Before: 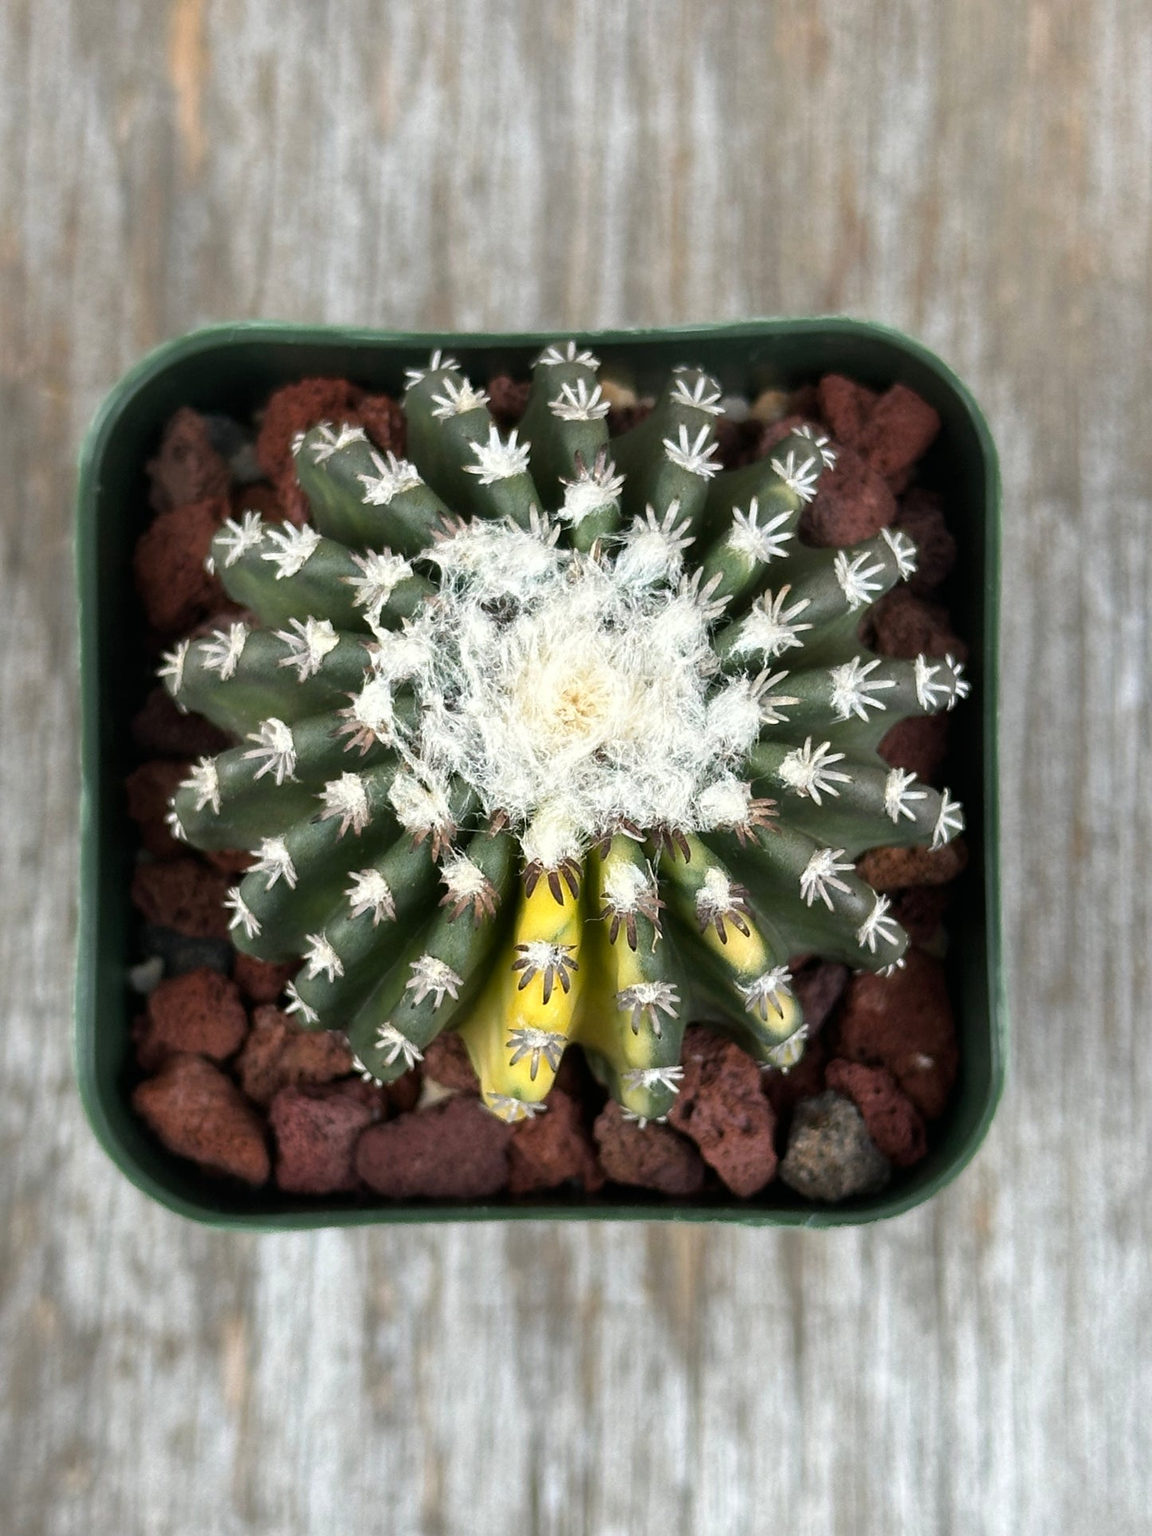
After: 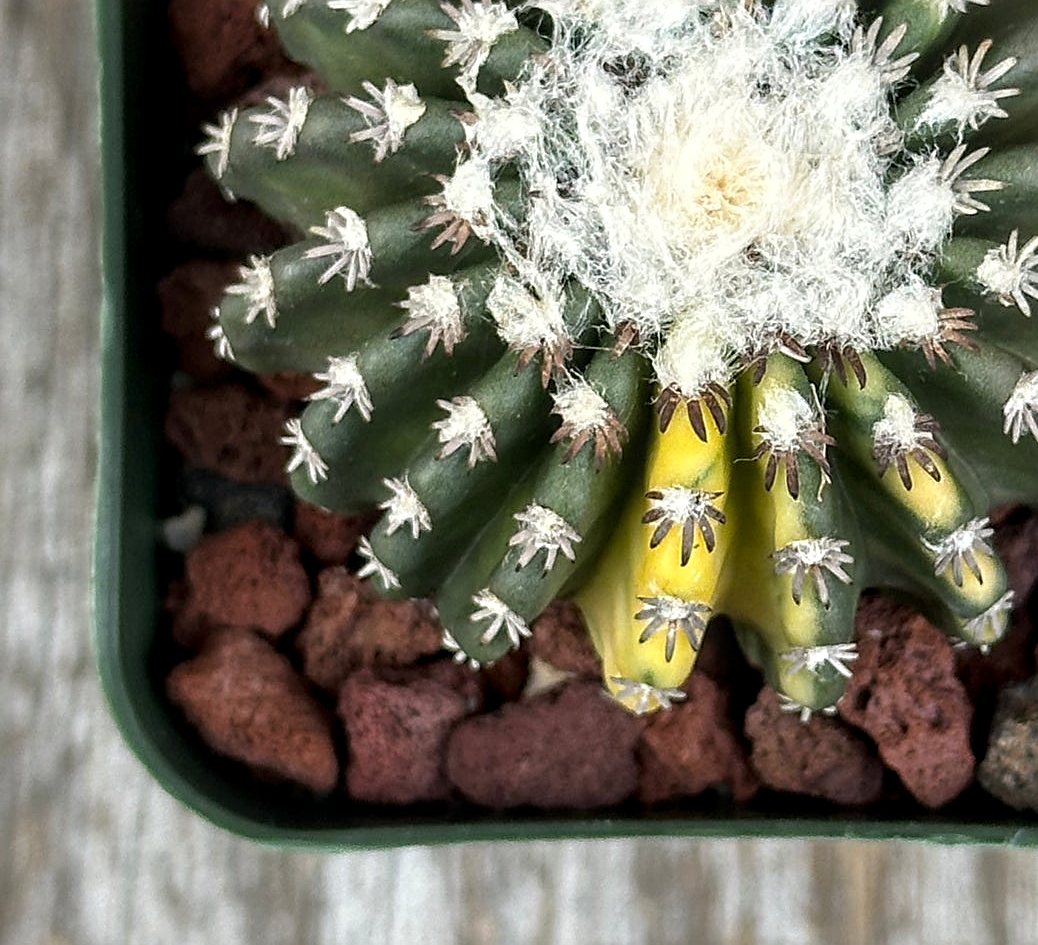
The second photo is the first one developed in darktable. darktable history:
local contrast: detail 130%
sharpen: on, module defaults
shadows and highlights: shadows -23.56, highlights 45.44, soften with gaussian
crop: top 36.017%, right 28.116%, bottom 14.915%
